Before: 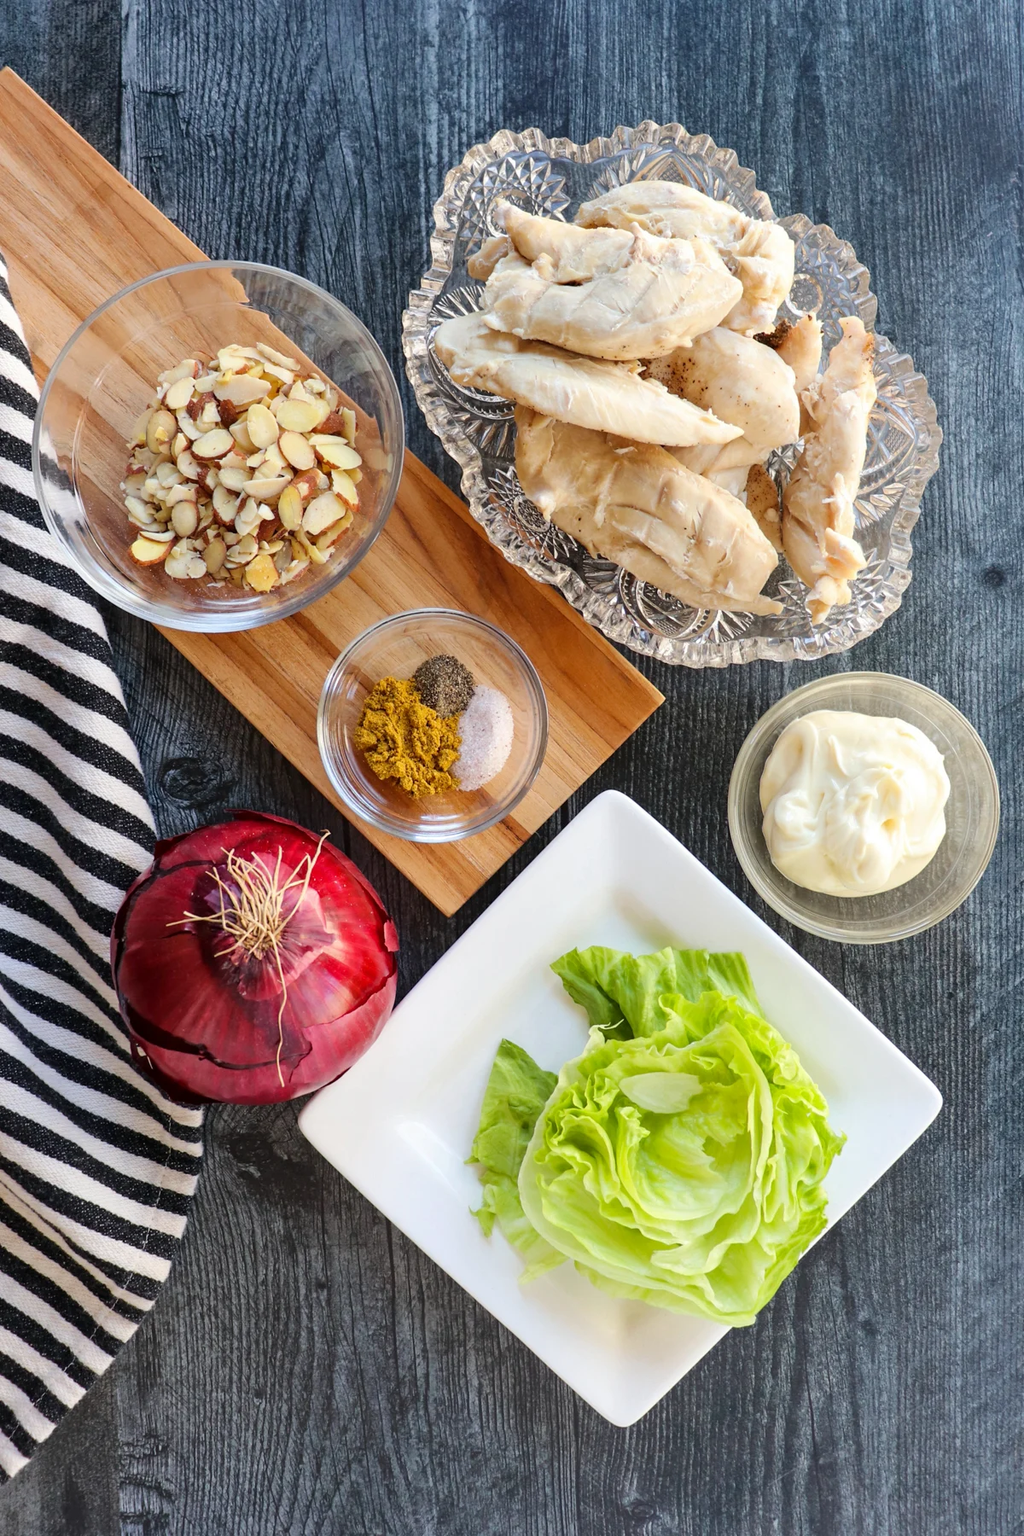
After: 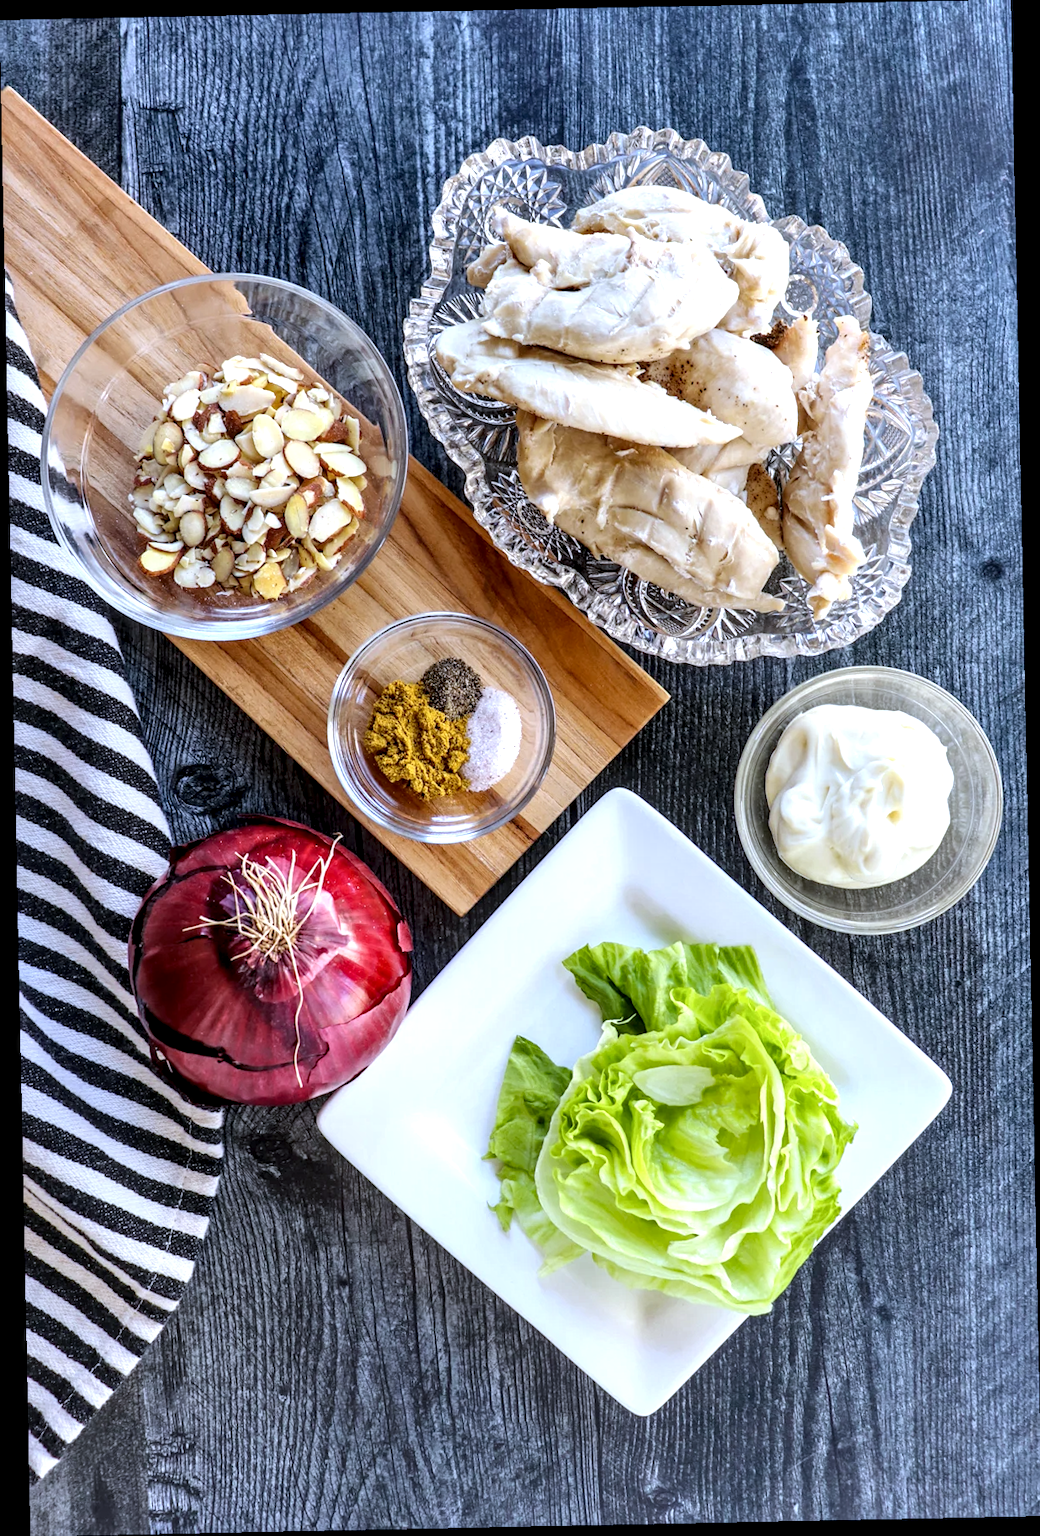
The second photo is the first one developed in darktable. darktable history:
local contrast: highlights 65%, shadows 54%, detail 169%, midtone range 0.514
rotate and perspective: rotation -1.17°, automatic cropping off
white balance: red 0.948, green 1.02, blue 1.176
